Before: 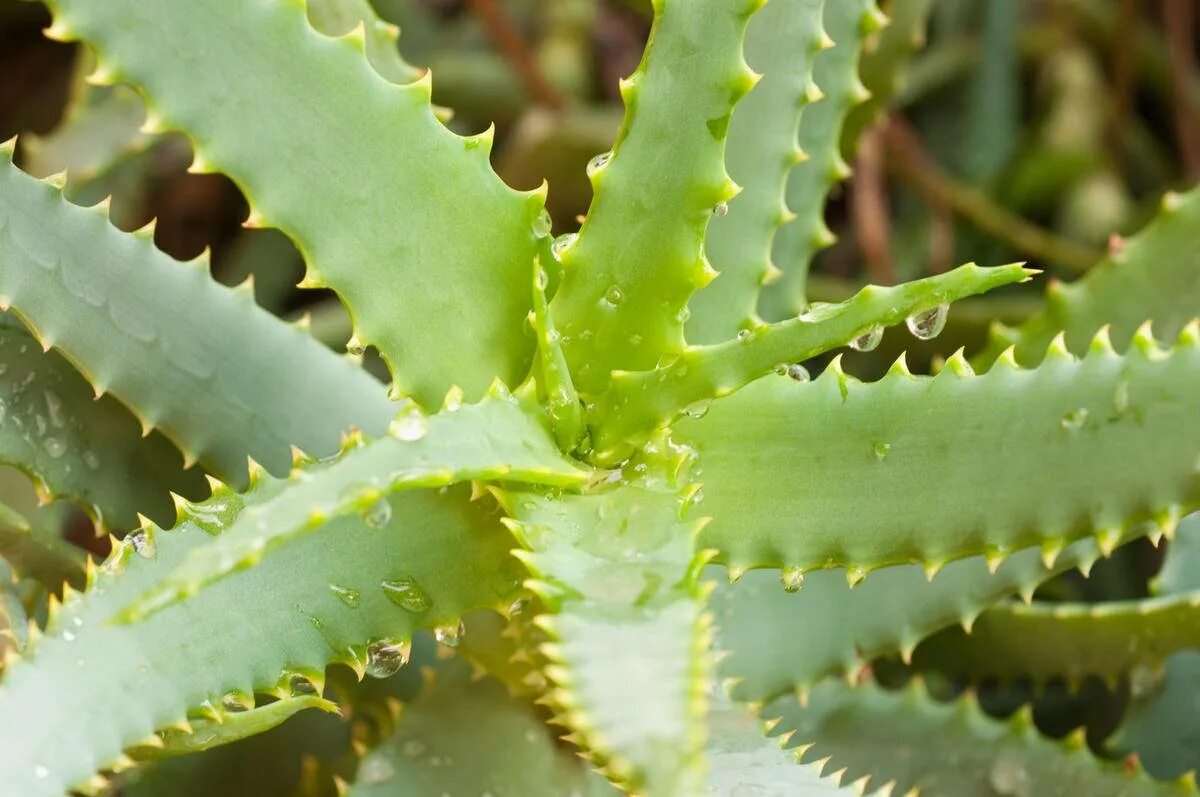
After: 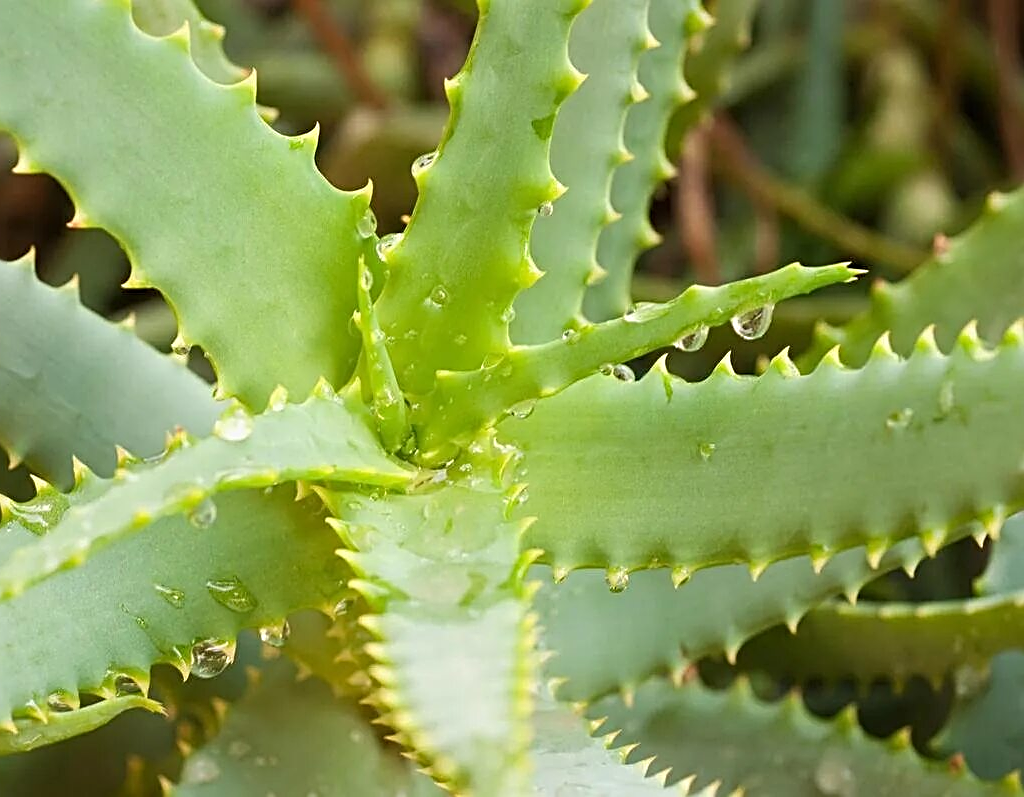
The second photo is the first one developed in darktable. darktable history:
crop and rotate: left 14.635%
sharpen: radius 2.649, amount 0.663
